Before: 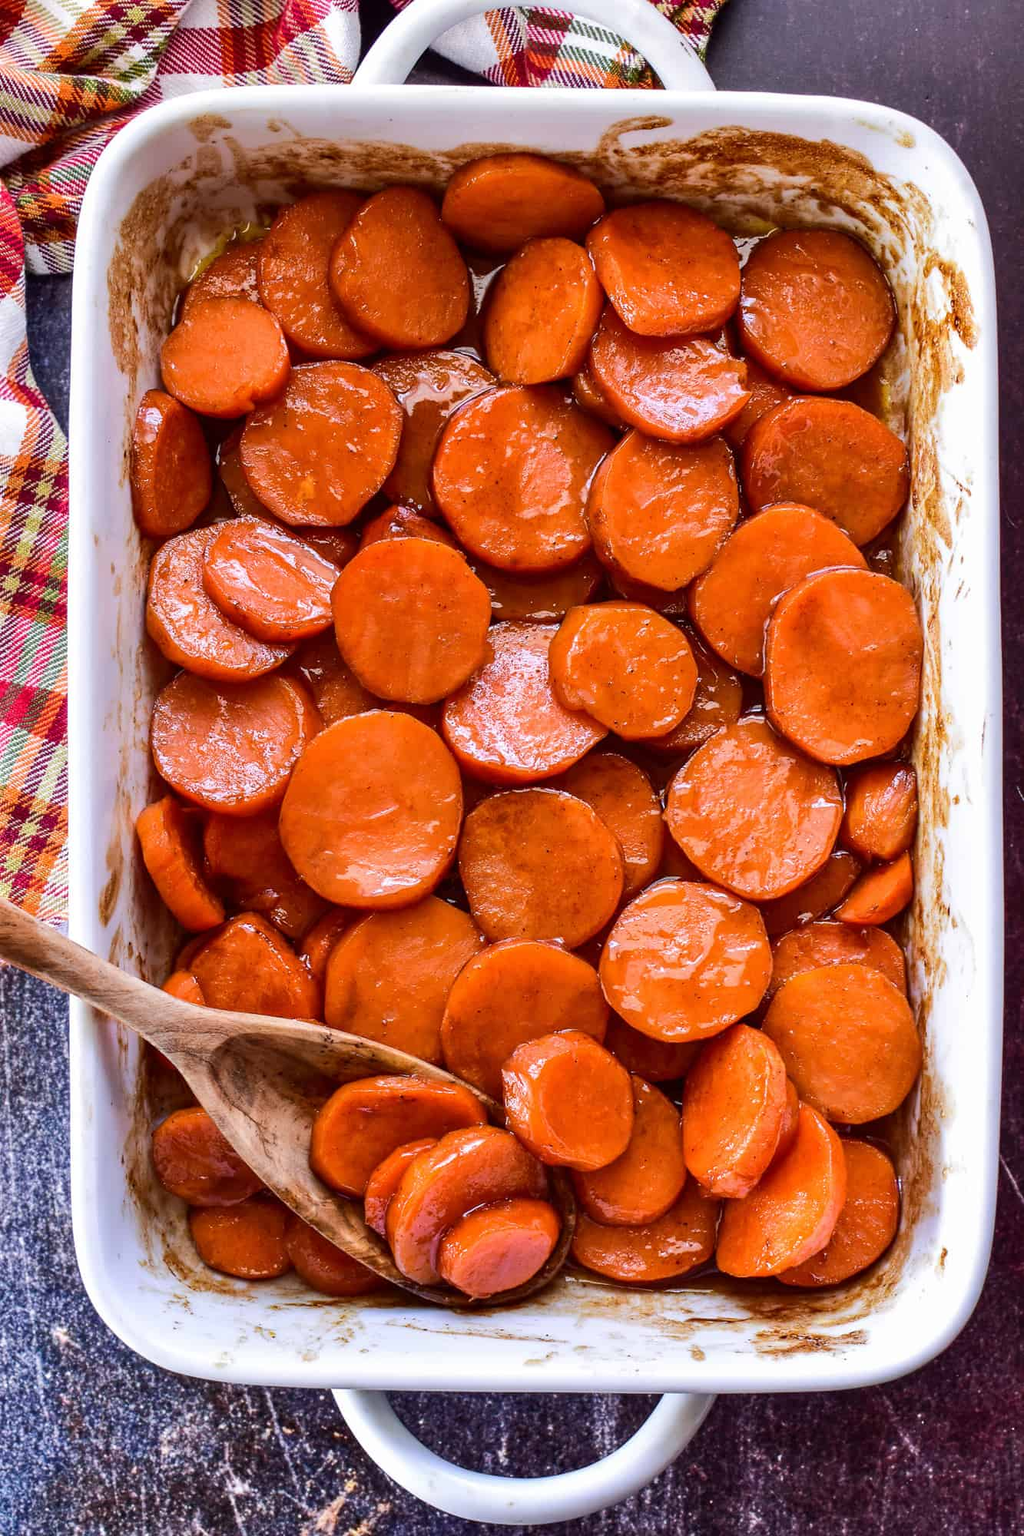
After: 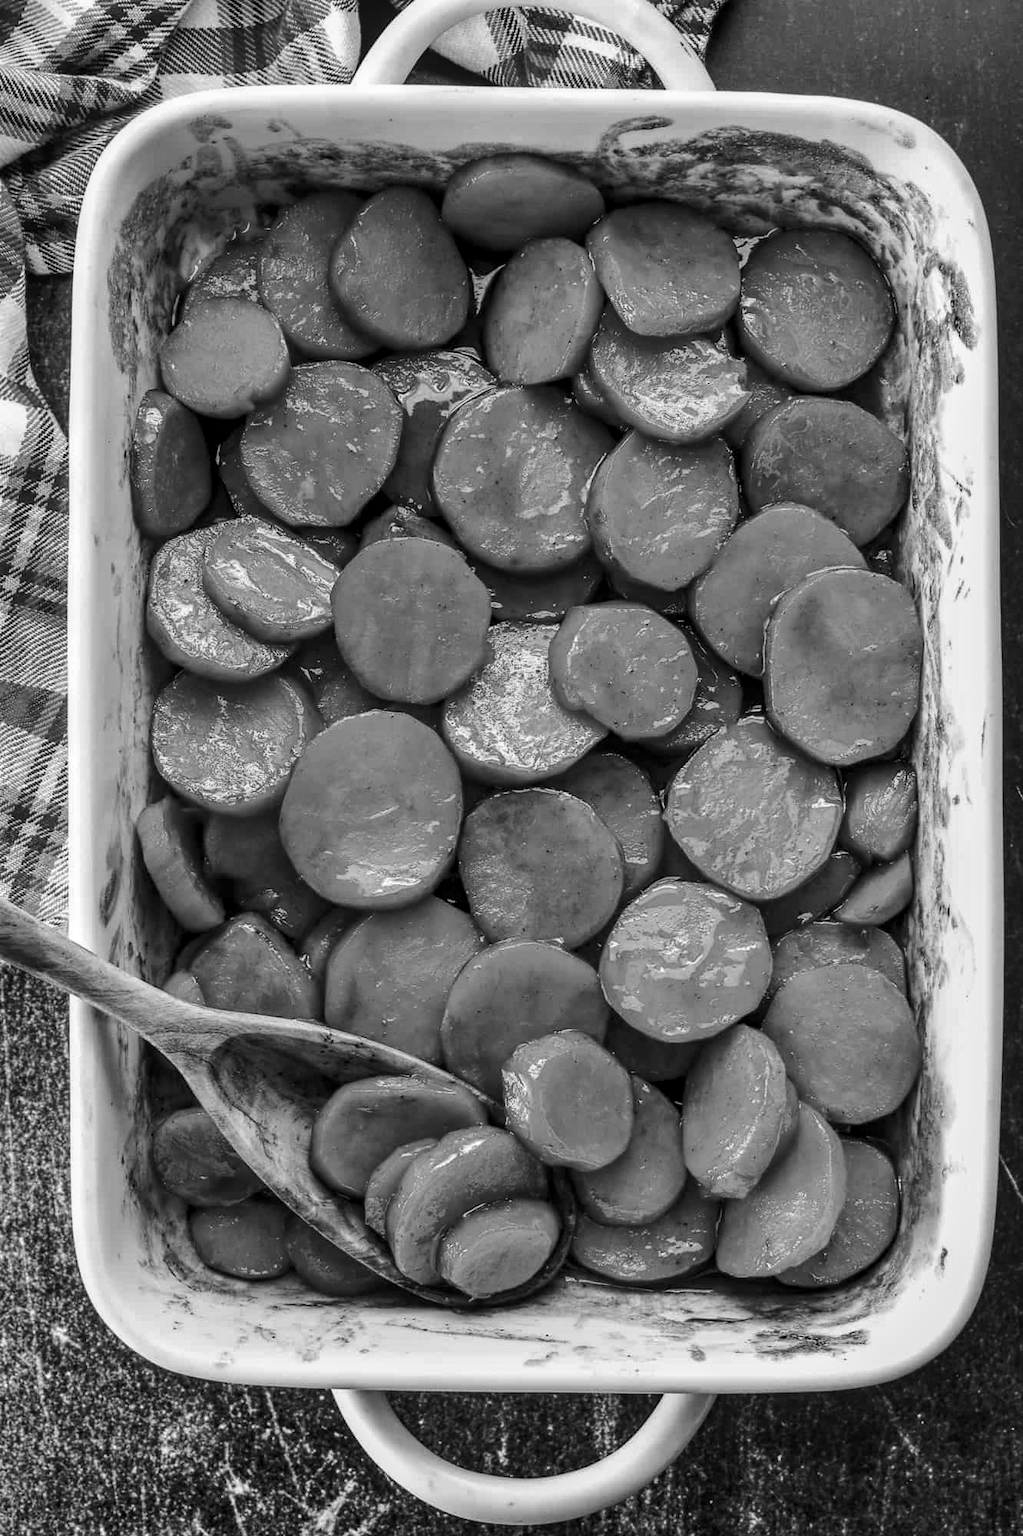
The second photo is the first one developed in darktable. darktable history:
local contrast: on, module defaults
monochrome: a -35.87, b 49.73, size 1.7
contrast brightness saturation: brightness -0.09
